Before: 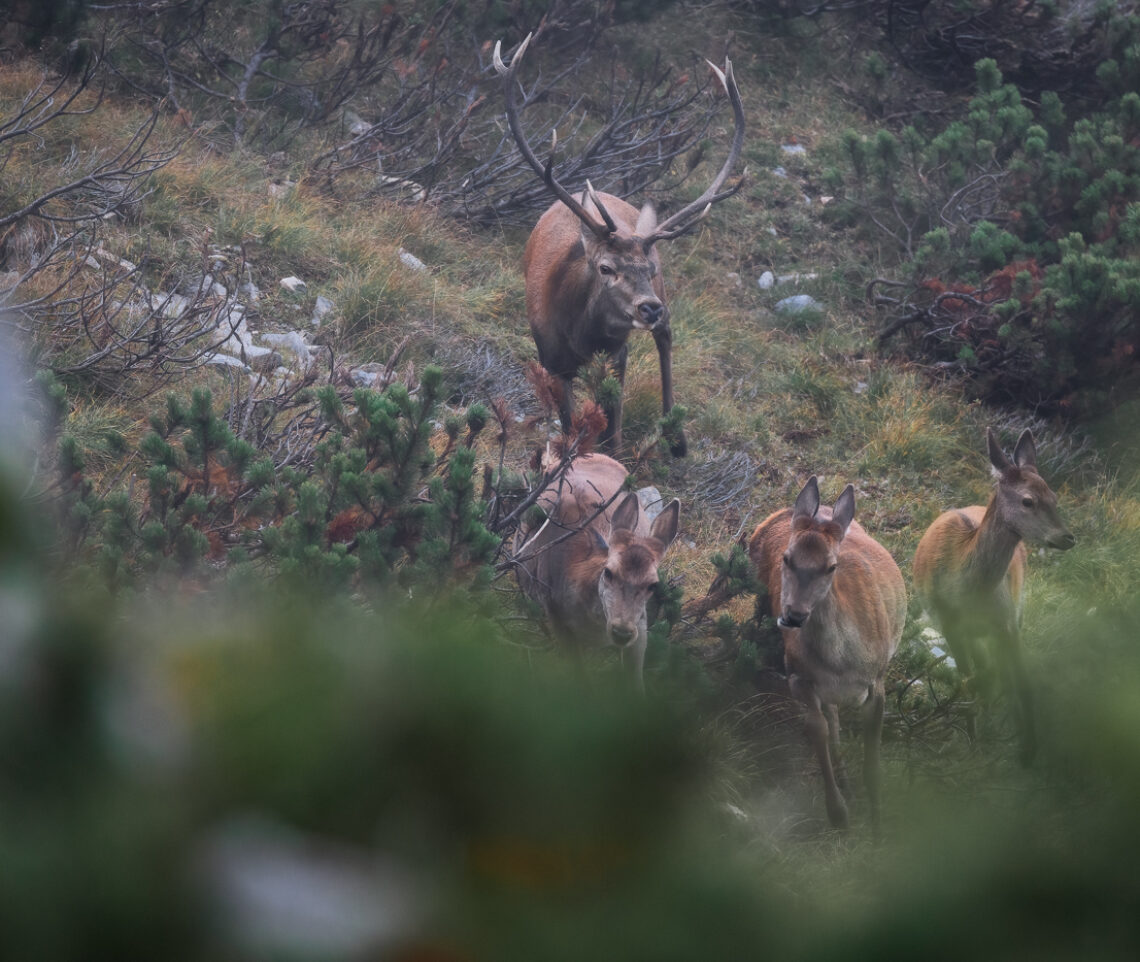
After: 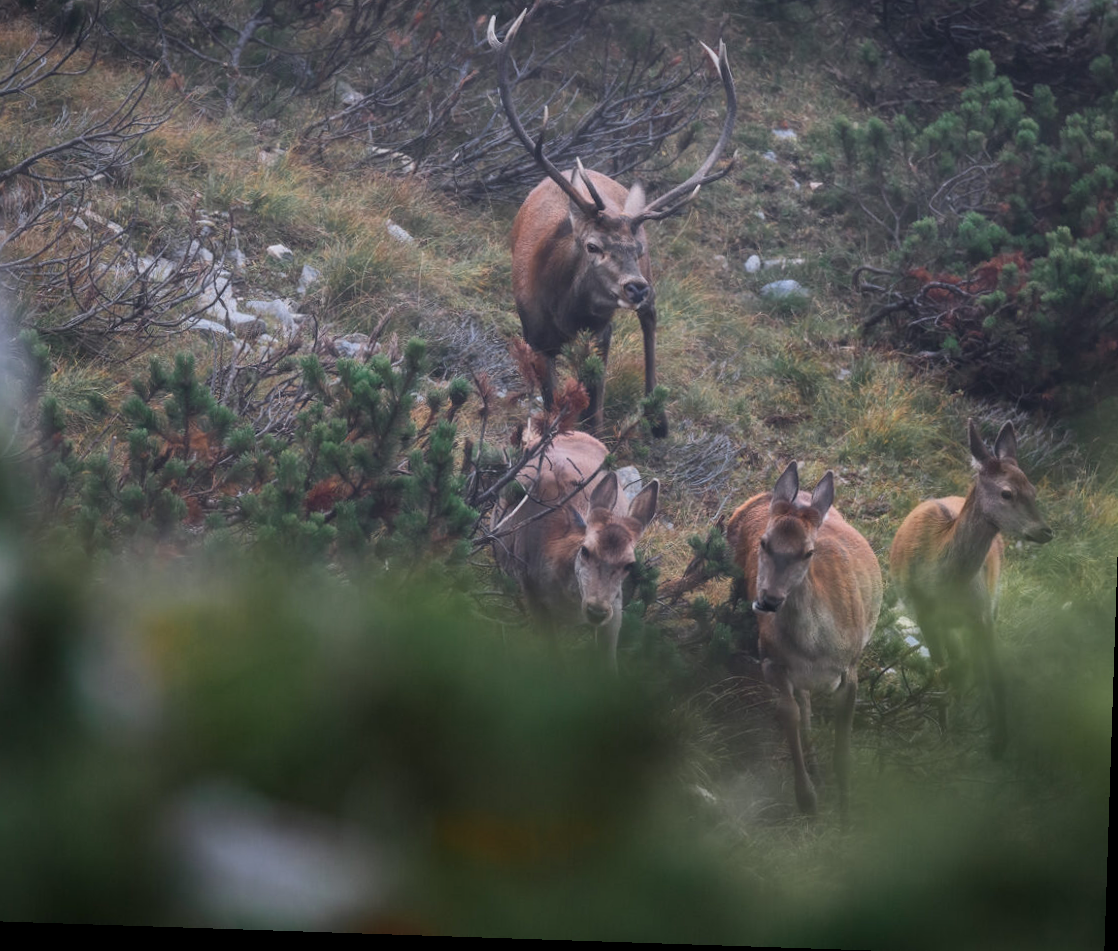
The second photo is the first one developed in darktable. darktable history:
contrast brightness saturation: contrast 0.078, saturation 0.015
crop and rotate: angle -1.91°, left 3.117%, top 4.237%, right 1.437%, bottom 0.582%
